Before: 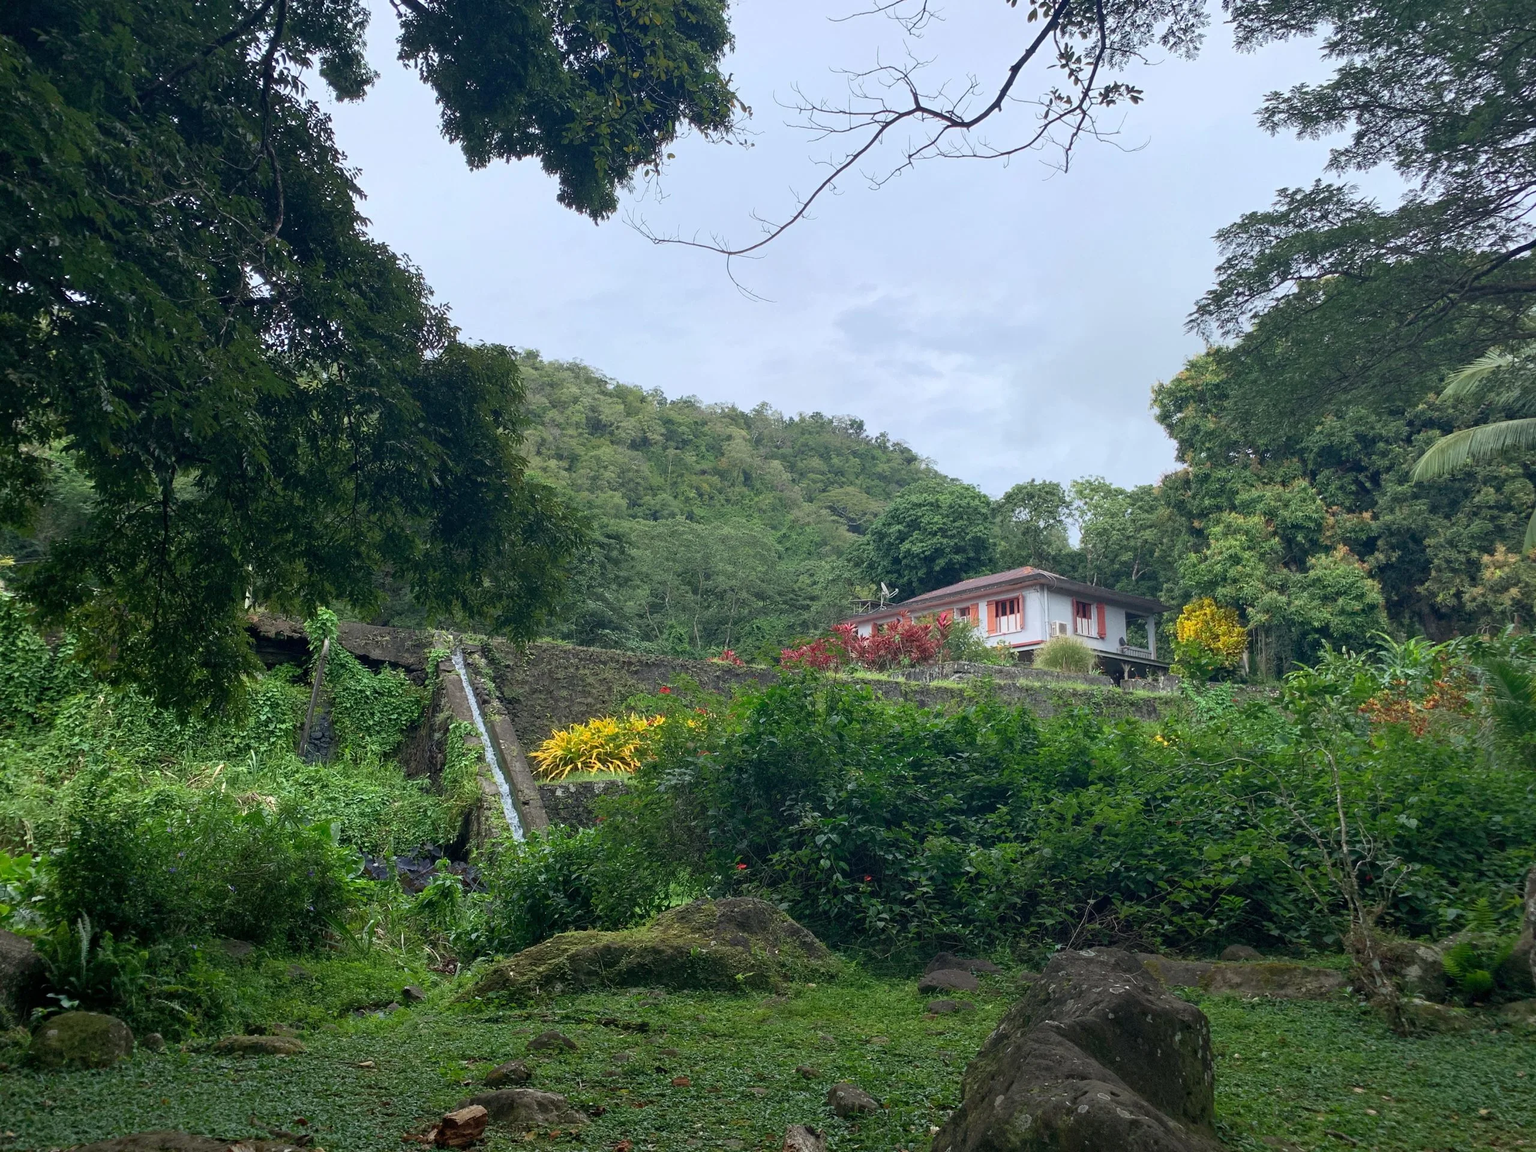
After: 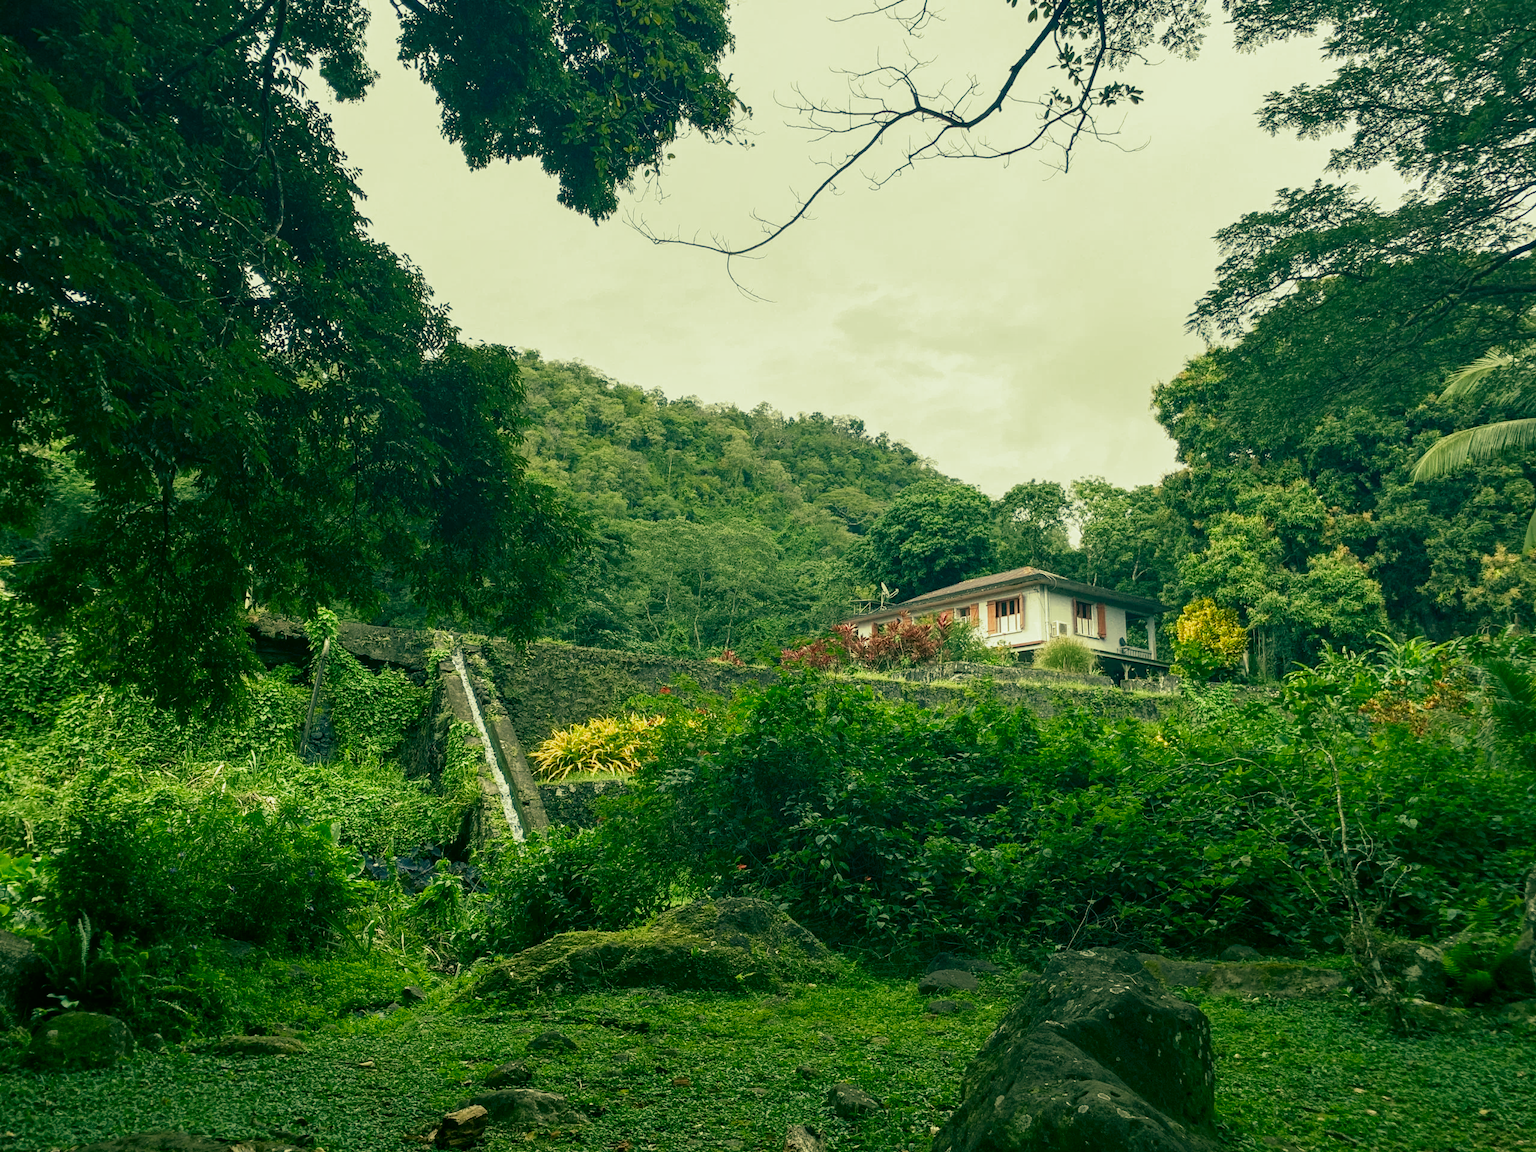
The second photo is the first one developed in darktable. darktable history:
contrast brightness saturation: contrast 0.14
split-toning: shadows › hue 290.82°, shadows › saturation 0.34, highlights › saturation 0.38, balance 0, compress 50%
tone equalizer: on, module defaults
color correction: highlights a* 5.62, highlights b* 33.57, shadows a* -25.86, shadows b* 4.02
local contrast: on, module defaults
